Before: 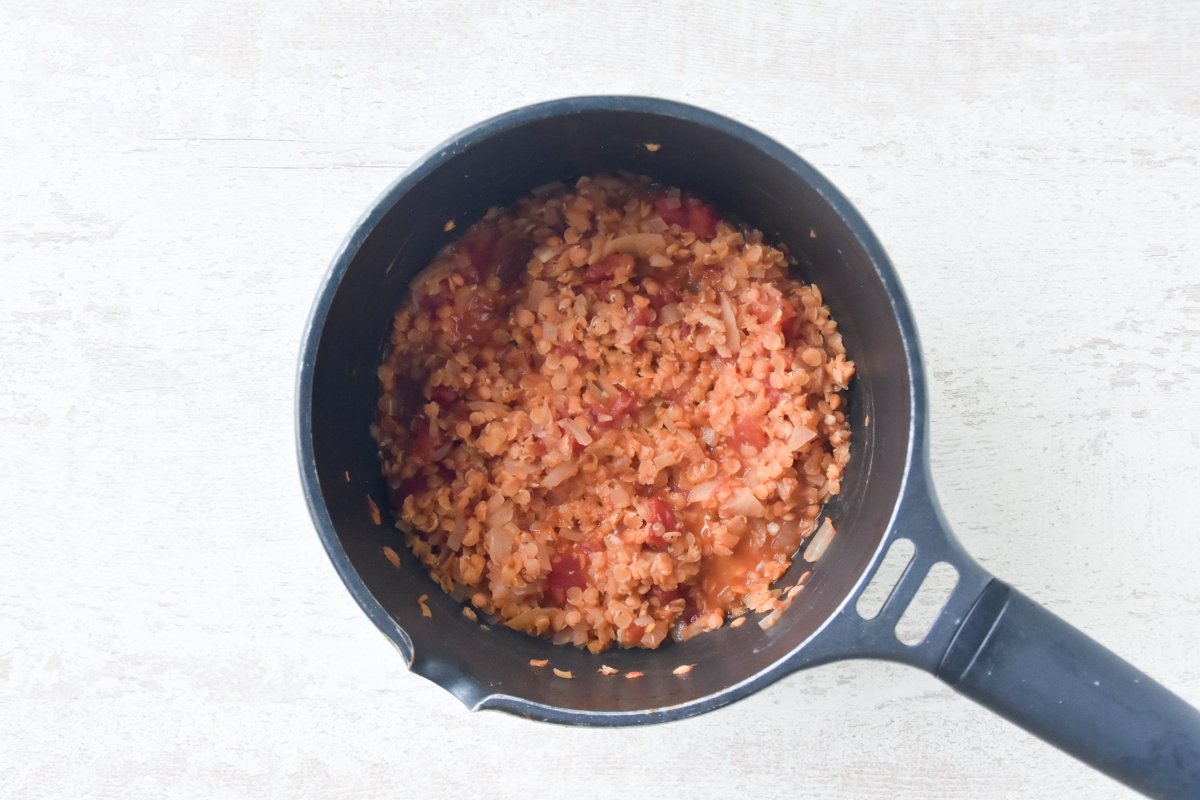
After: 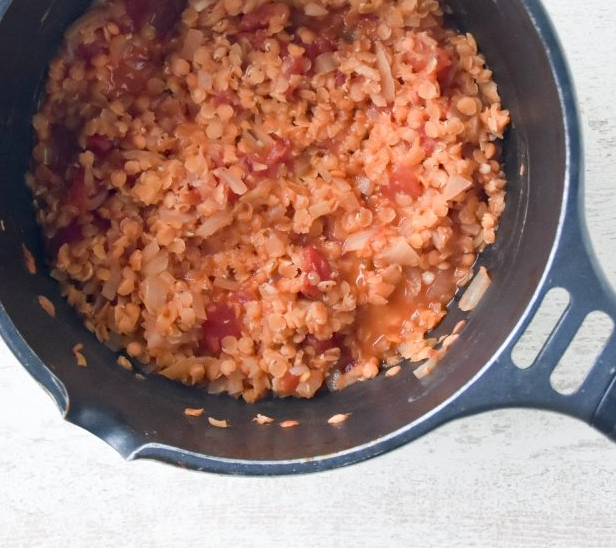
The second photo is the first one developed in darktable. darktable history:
crop and rotate: left 28.826%, top 31.378%, right 19.826%
exposure: black level correction 0.001, compensate exposure bias true, compensate highlight preservation false
haze removal: strength 0.247, distance 0.247, adaptive false
